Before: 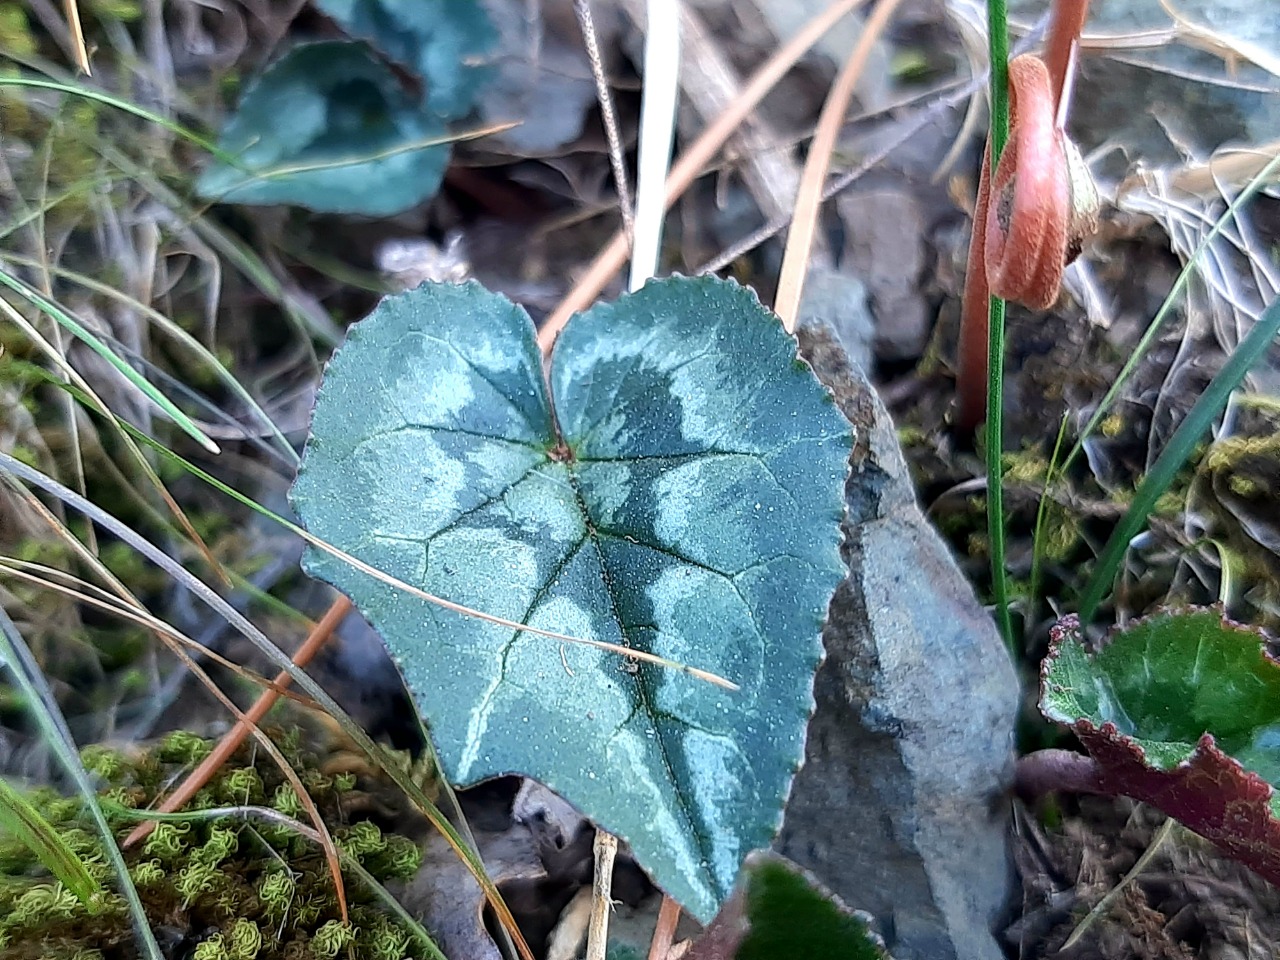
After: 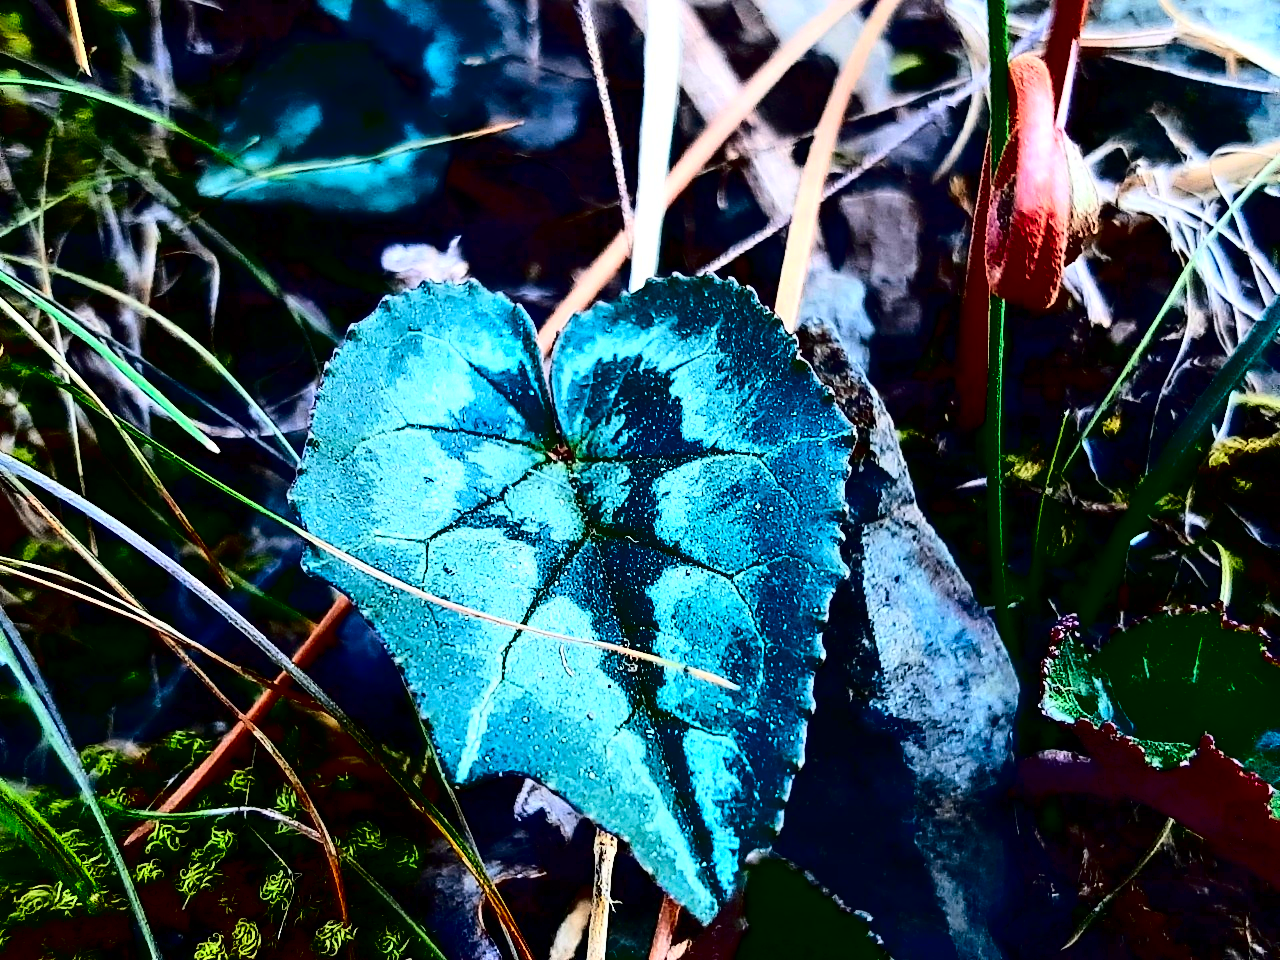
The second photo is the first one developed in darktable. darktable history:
contrast brightness saturation: contrast 0.773, brightness -0.998, saturation 0.982
